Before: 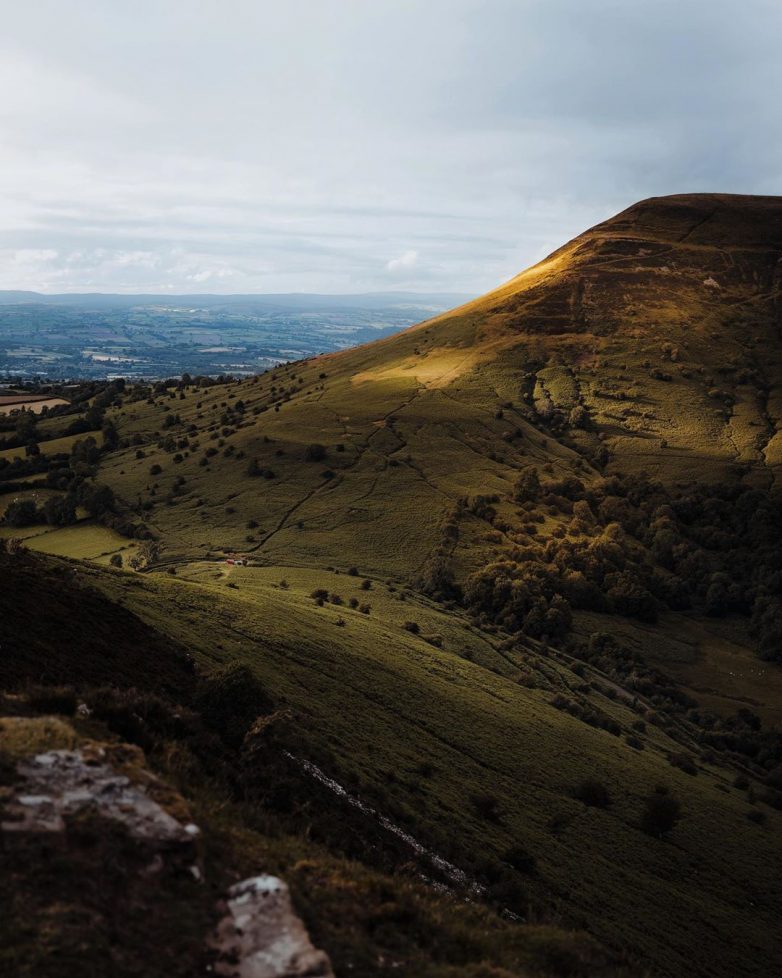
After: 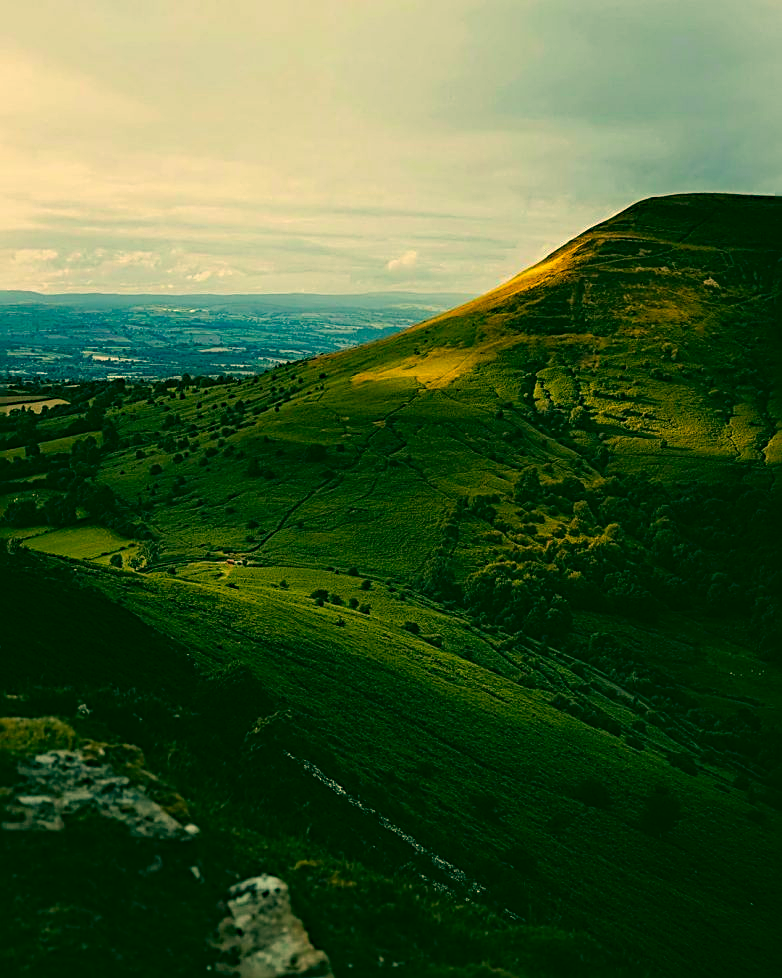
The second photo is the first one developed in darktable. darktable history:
local contrast: highlights 61%, shadows 106%, detail 107%, midtone range 0.529
sharpen: radius 2.584, amount 0.688
haze removal: compatibility mode true, adaptive false
color contrast: green-magenta contrast 1.73, blue-yellow contrast 1.15
color correction: highlights a* 5.62, highlights b* 33.57, shadows a* -25.86, shadows b* 4.02
exposure: compensate exposure bias true, compensate highlight preservation false
